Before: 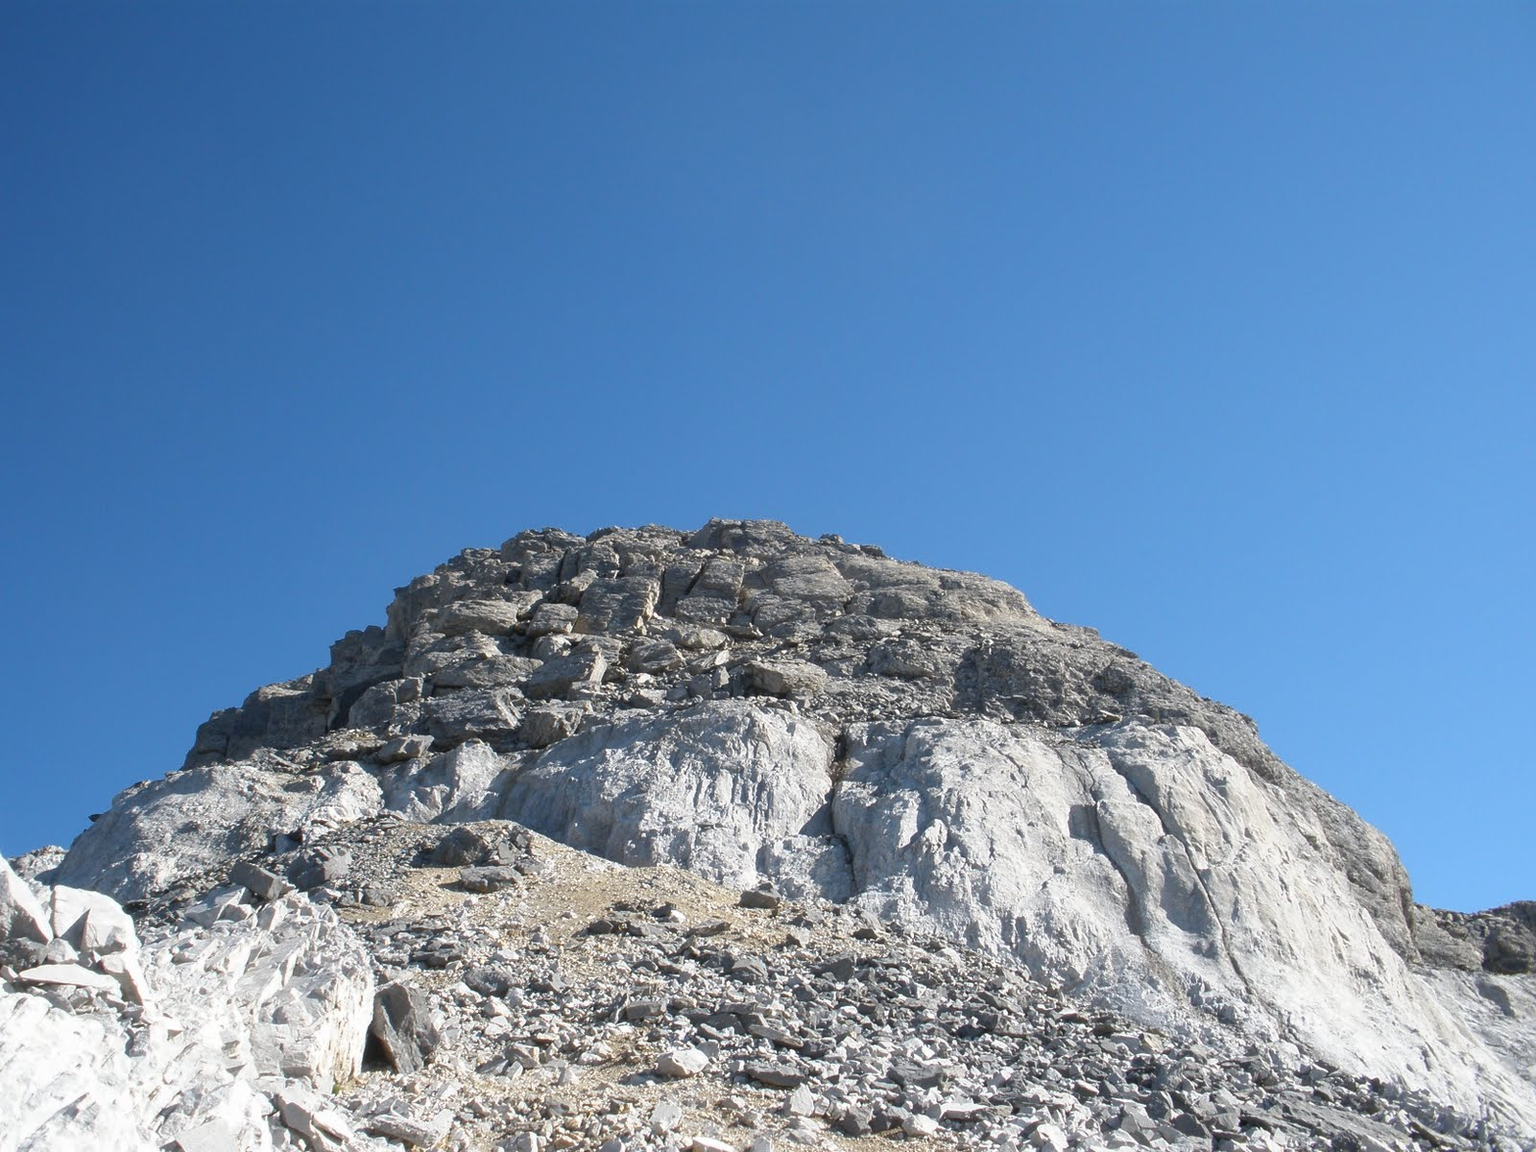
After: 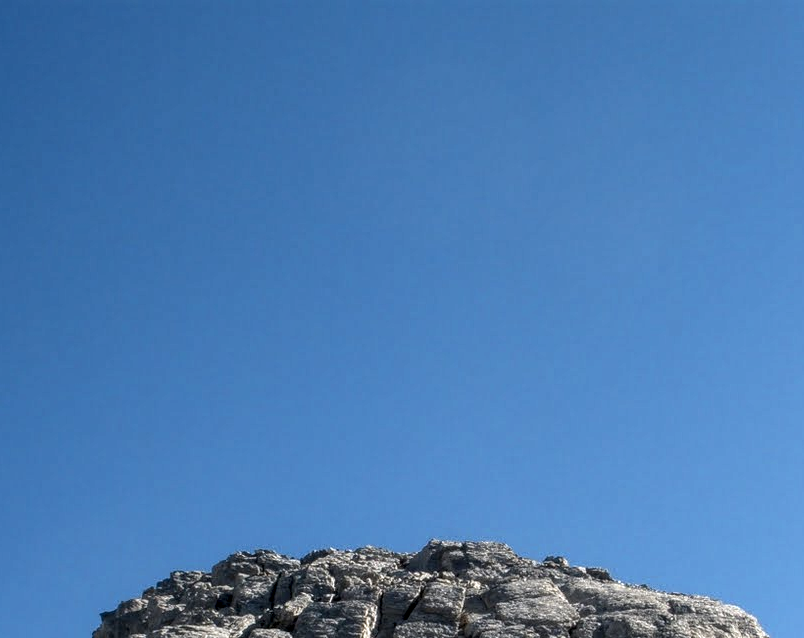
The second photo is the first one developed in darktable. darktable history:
crop: left 19.418%, right 30.275%, bottom 46.804%
local contrast: highlights 79%, shadows 56%, detail 175%, midtone range 0.423
